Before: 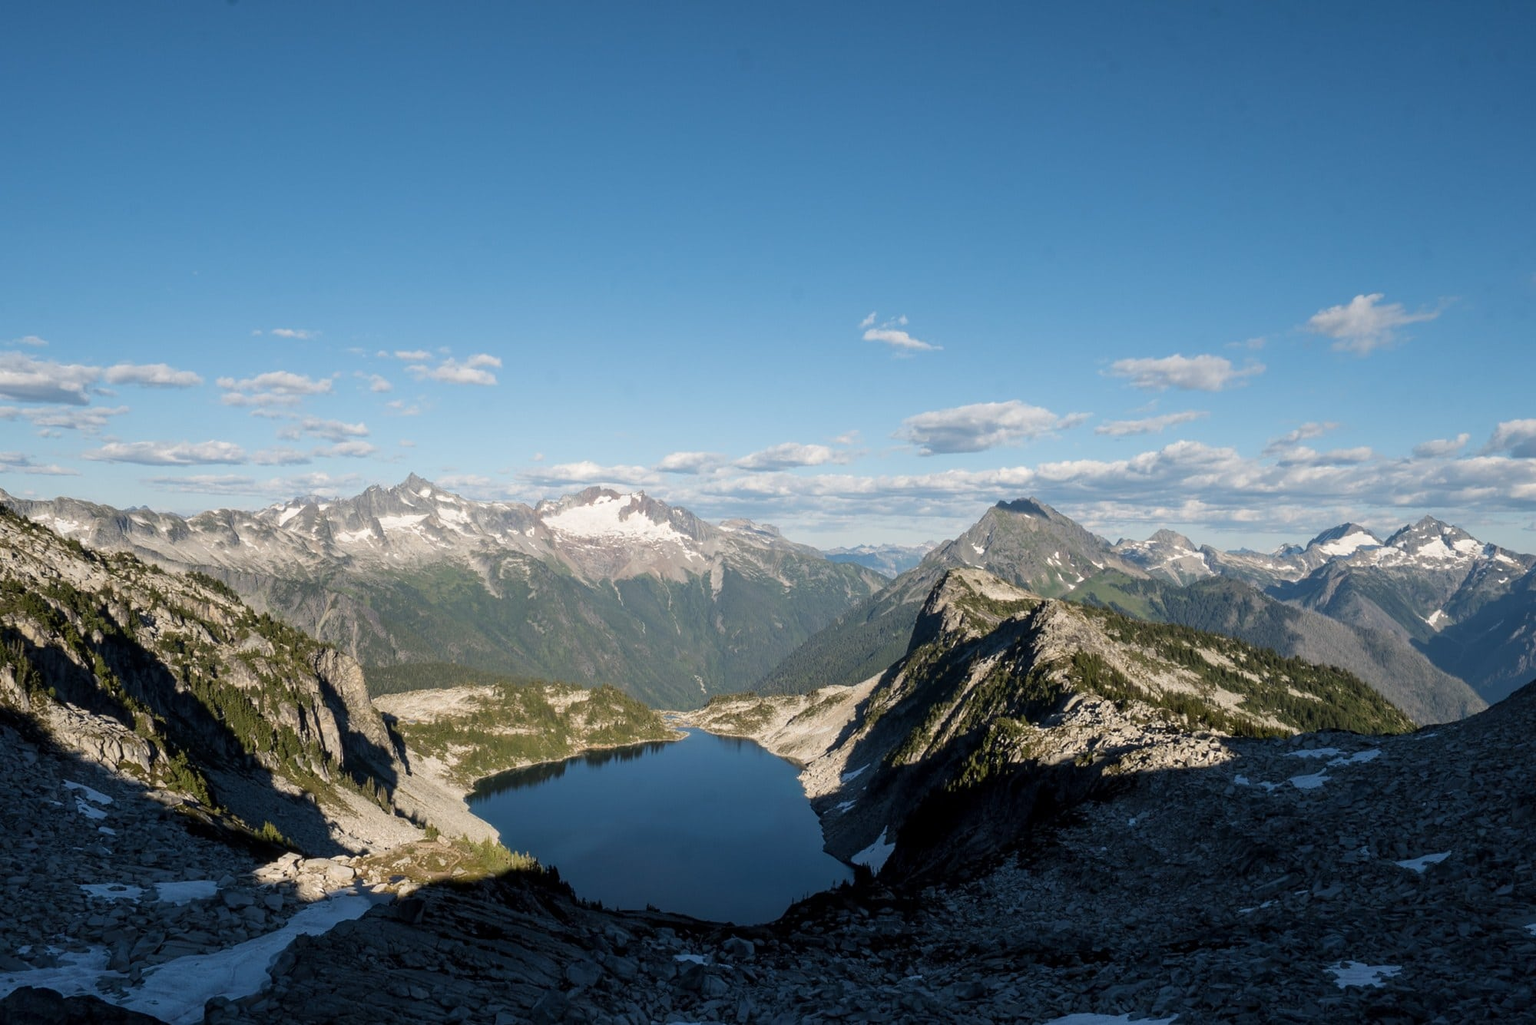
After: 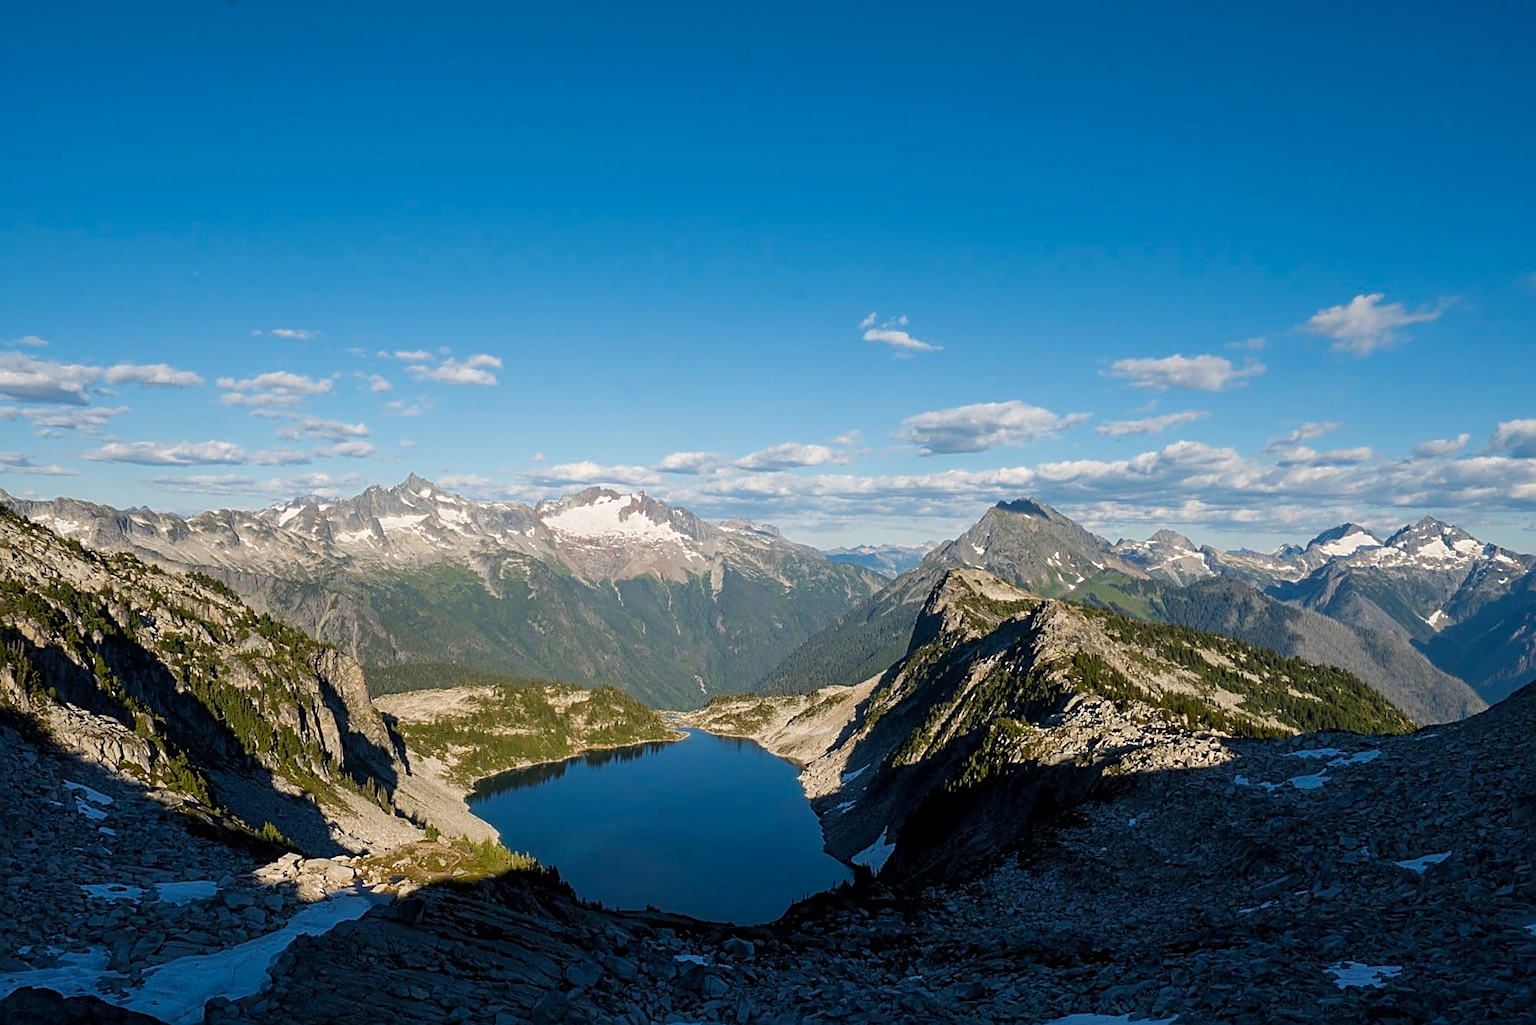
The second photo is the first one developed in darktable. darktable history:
levels: mode automatic, levels [0, 0.492, 0.984]
sharpen: radius 2.536, amount 0.62
color zones: curves: ch0 [(0, 0.425) (0.143, 0.422) (0.286, 0.42) (0.429, 0.419) (0.571, 0.419) (0.714, 0.42) (0.857, 0.422) (1, 0.425)]; ch1 [(0, 0.666) (0.143, 0.669) (0.286, 0.671) (0.429, 0.67) (0.571, 0.67) (0.714, 0.67) (0.857, 0.67) (1, 0.666)]
